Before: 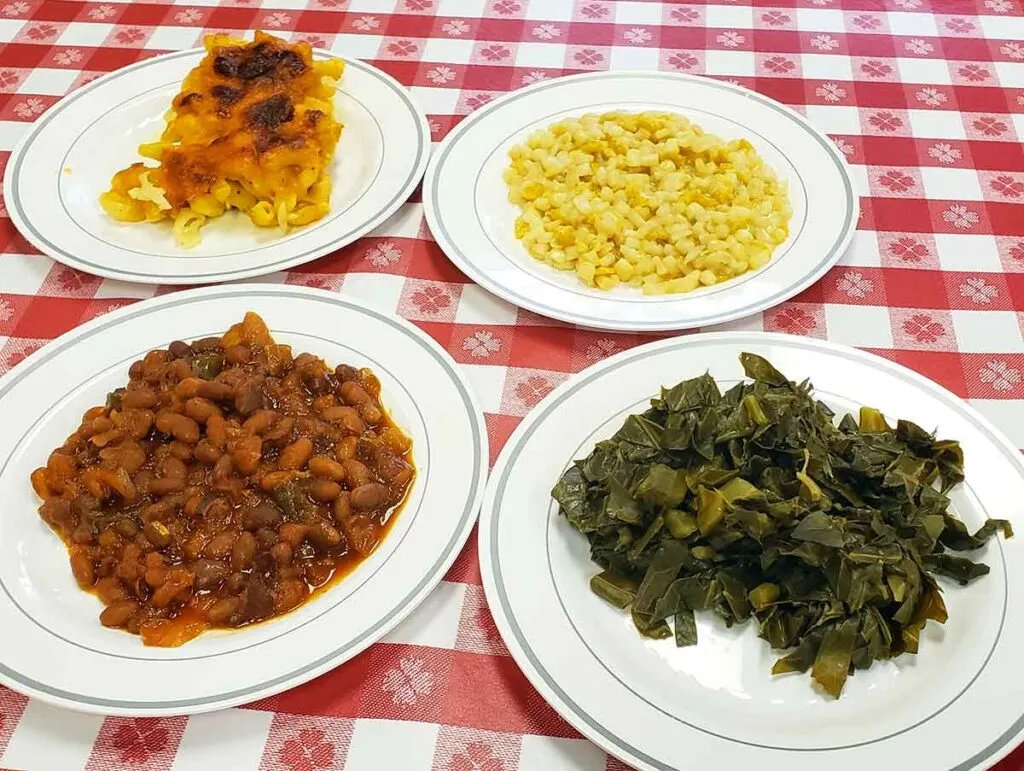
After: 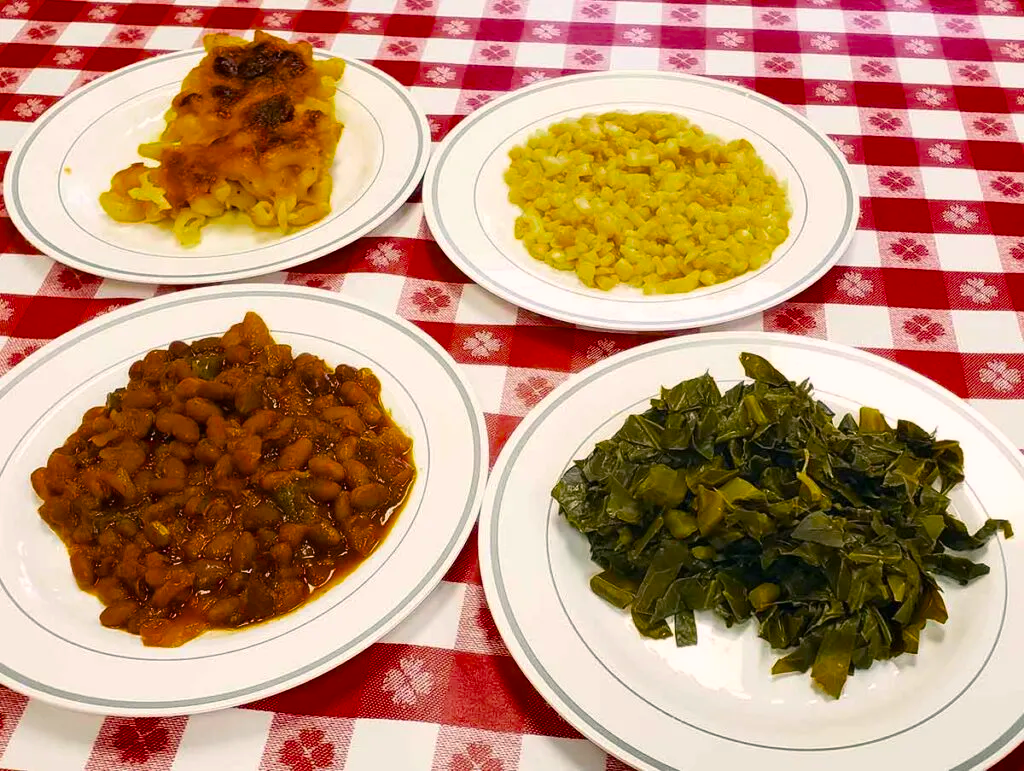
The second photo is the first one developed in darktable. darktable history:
color balance rgb: perceptual saturation grading › global saturation 30.695%, global vibrance -0.882%, saturation formula JzAzBz (2021)
color correction: highlights a* 5.91, highlights b* 4.77
